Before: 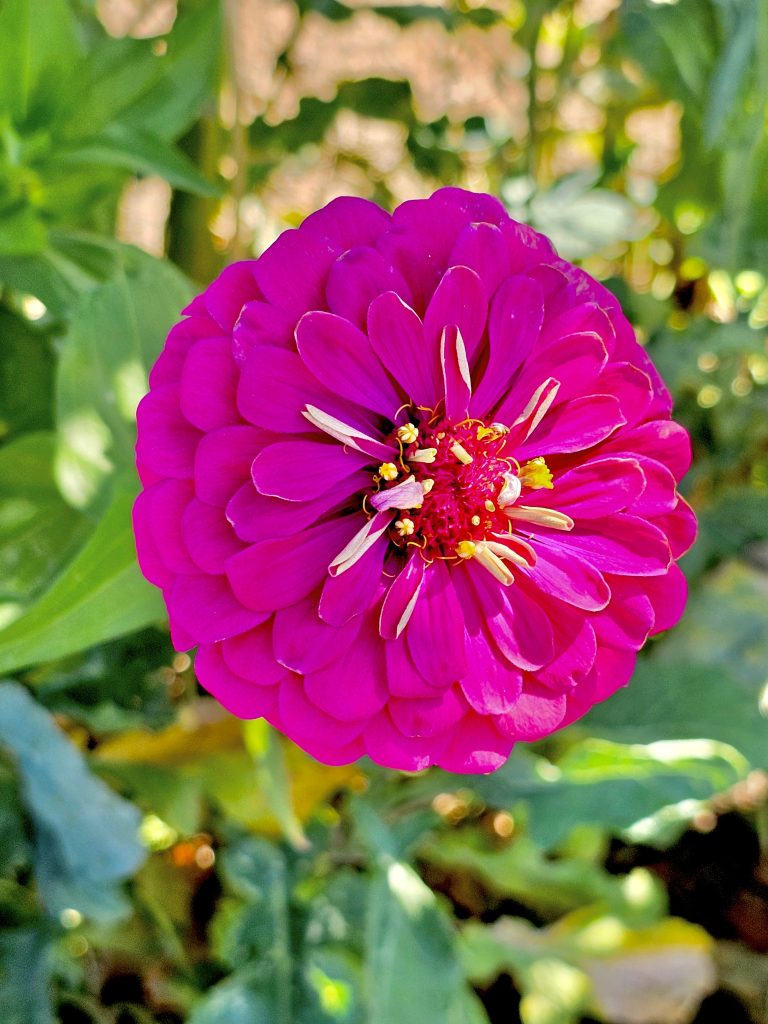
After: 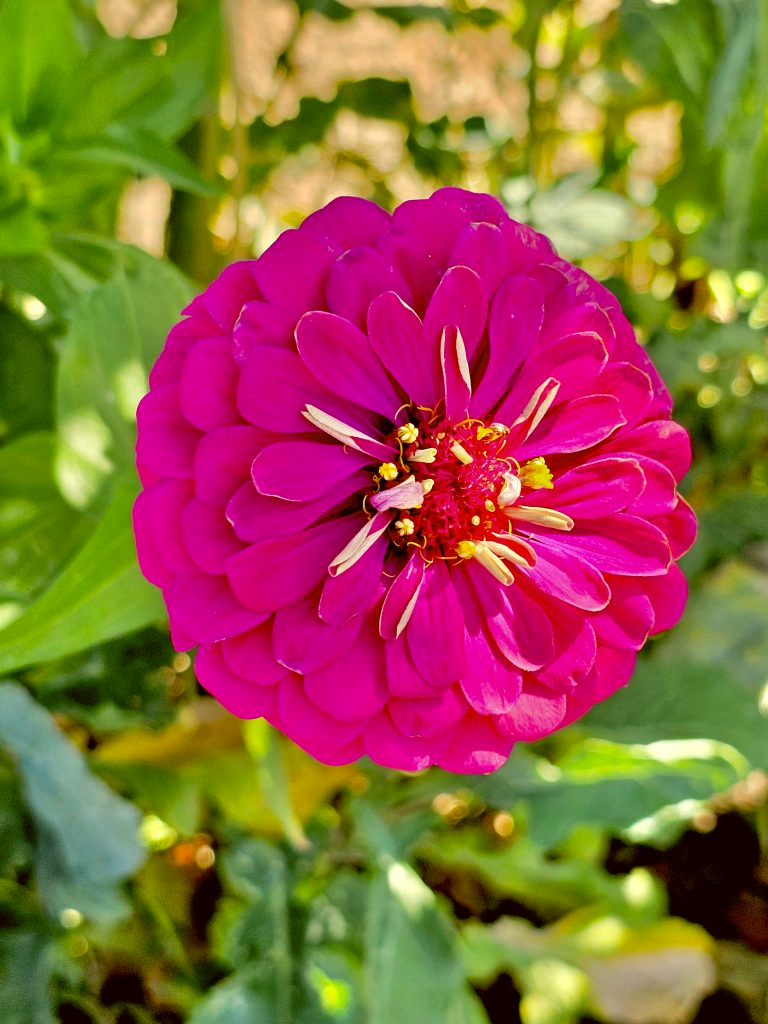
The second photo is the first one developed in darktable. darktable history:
color correction: highlights a* -1.51, highlights b* 10.27, shadows a* 0.54, shadows b* 19.31
